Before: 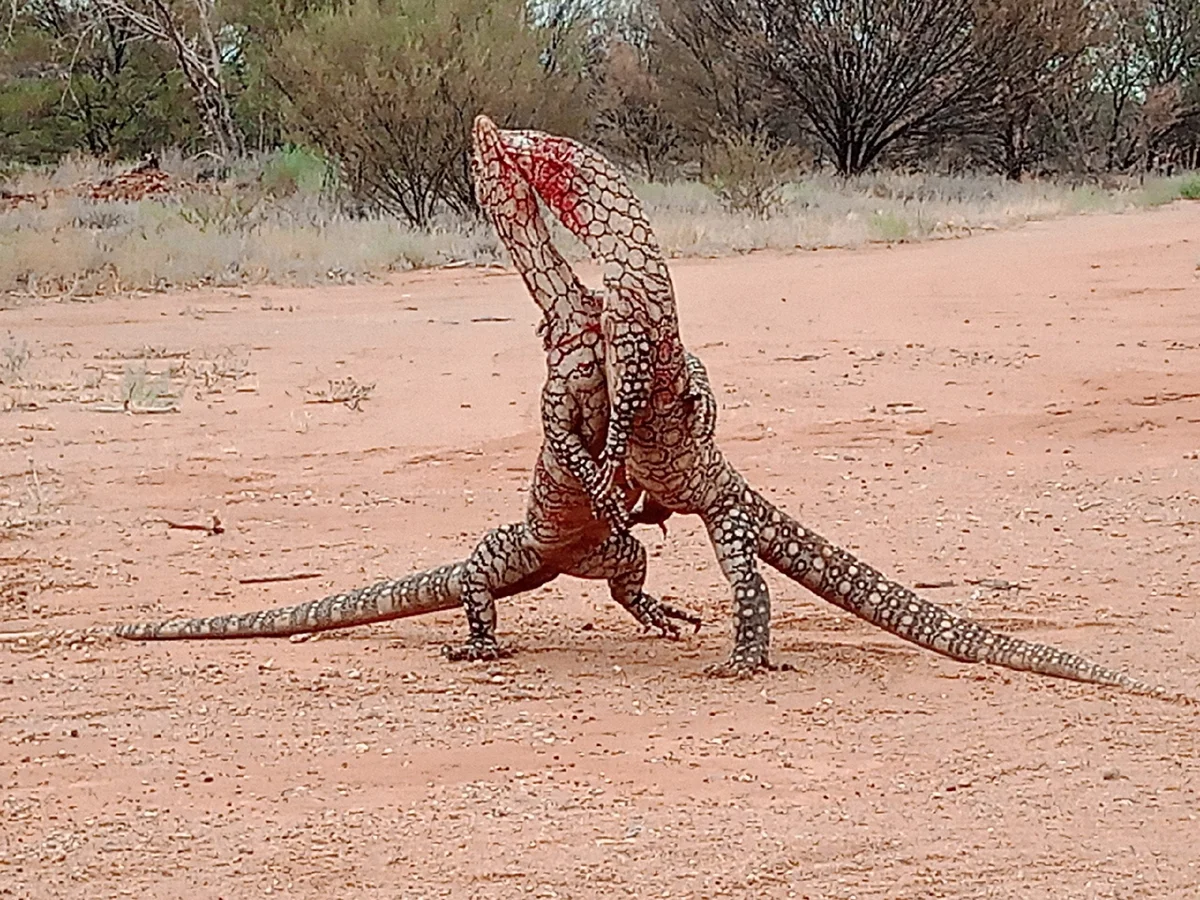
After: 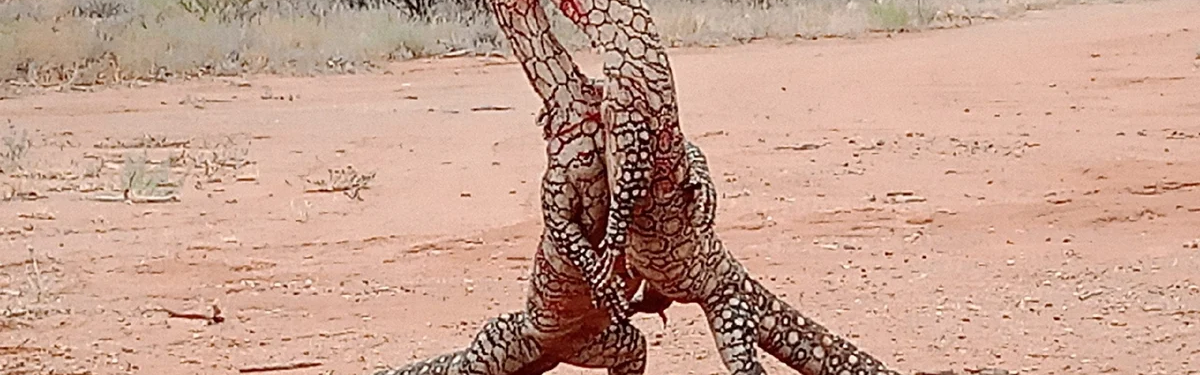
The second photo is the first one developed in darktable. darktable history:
crop and rotate: top 23.487%, bottom 34.774%
